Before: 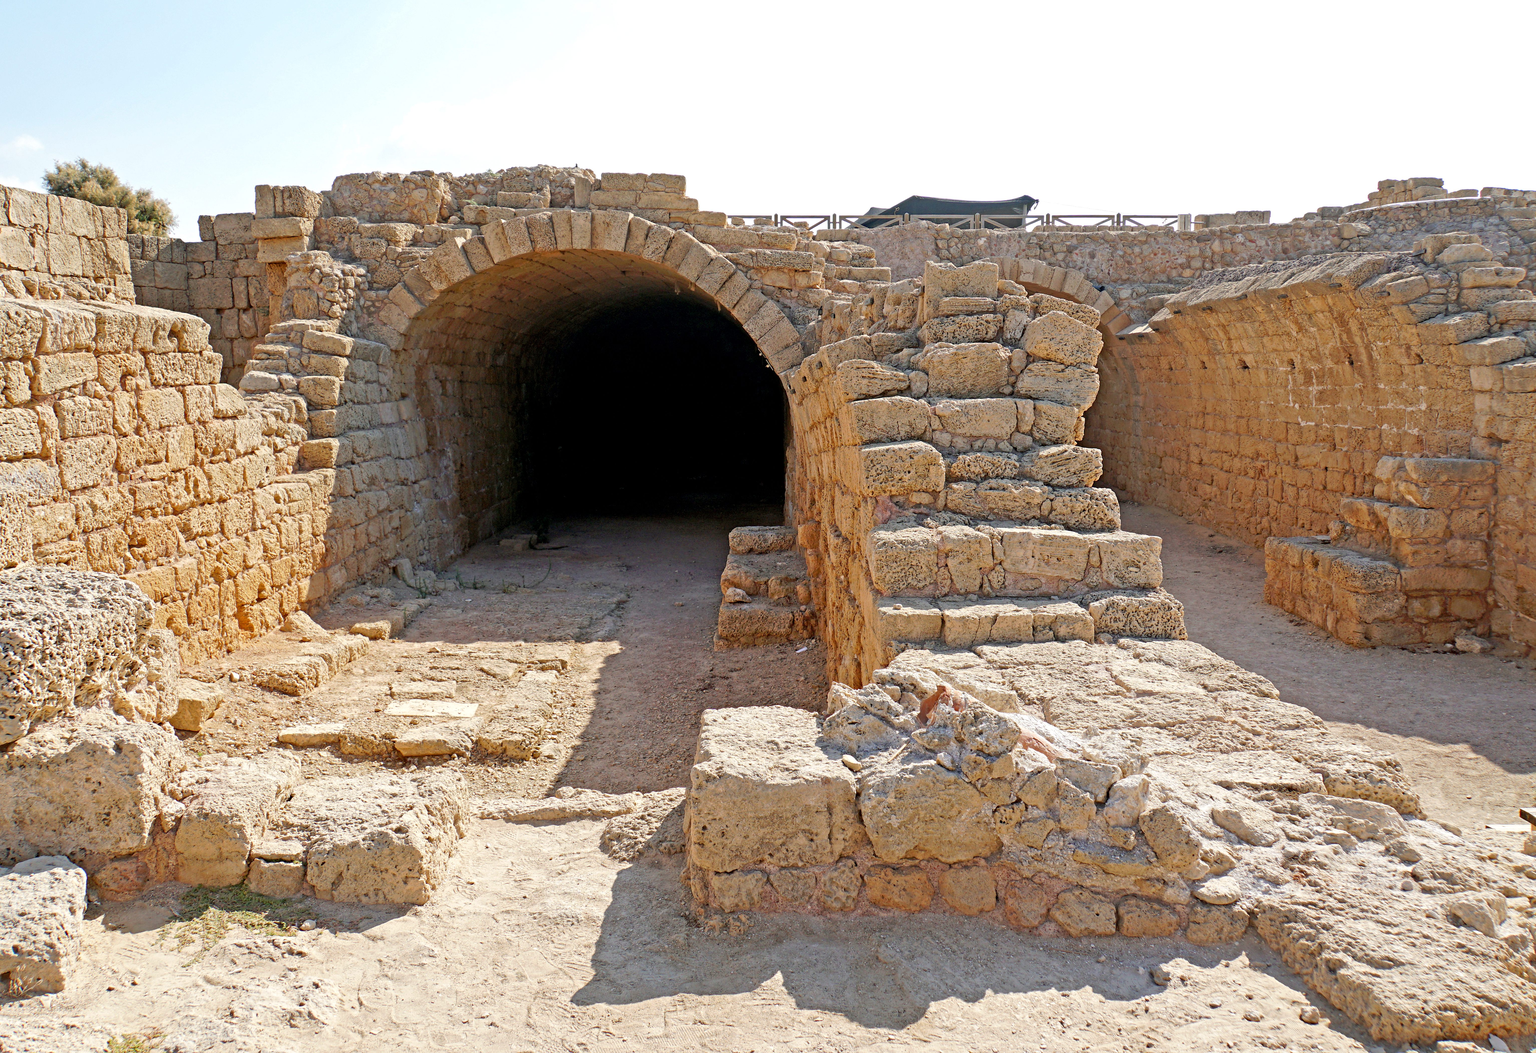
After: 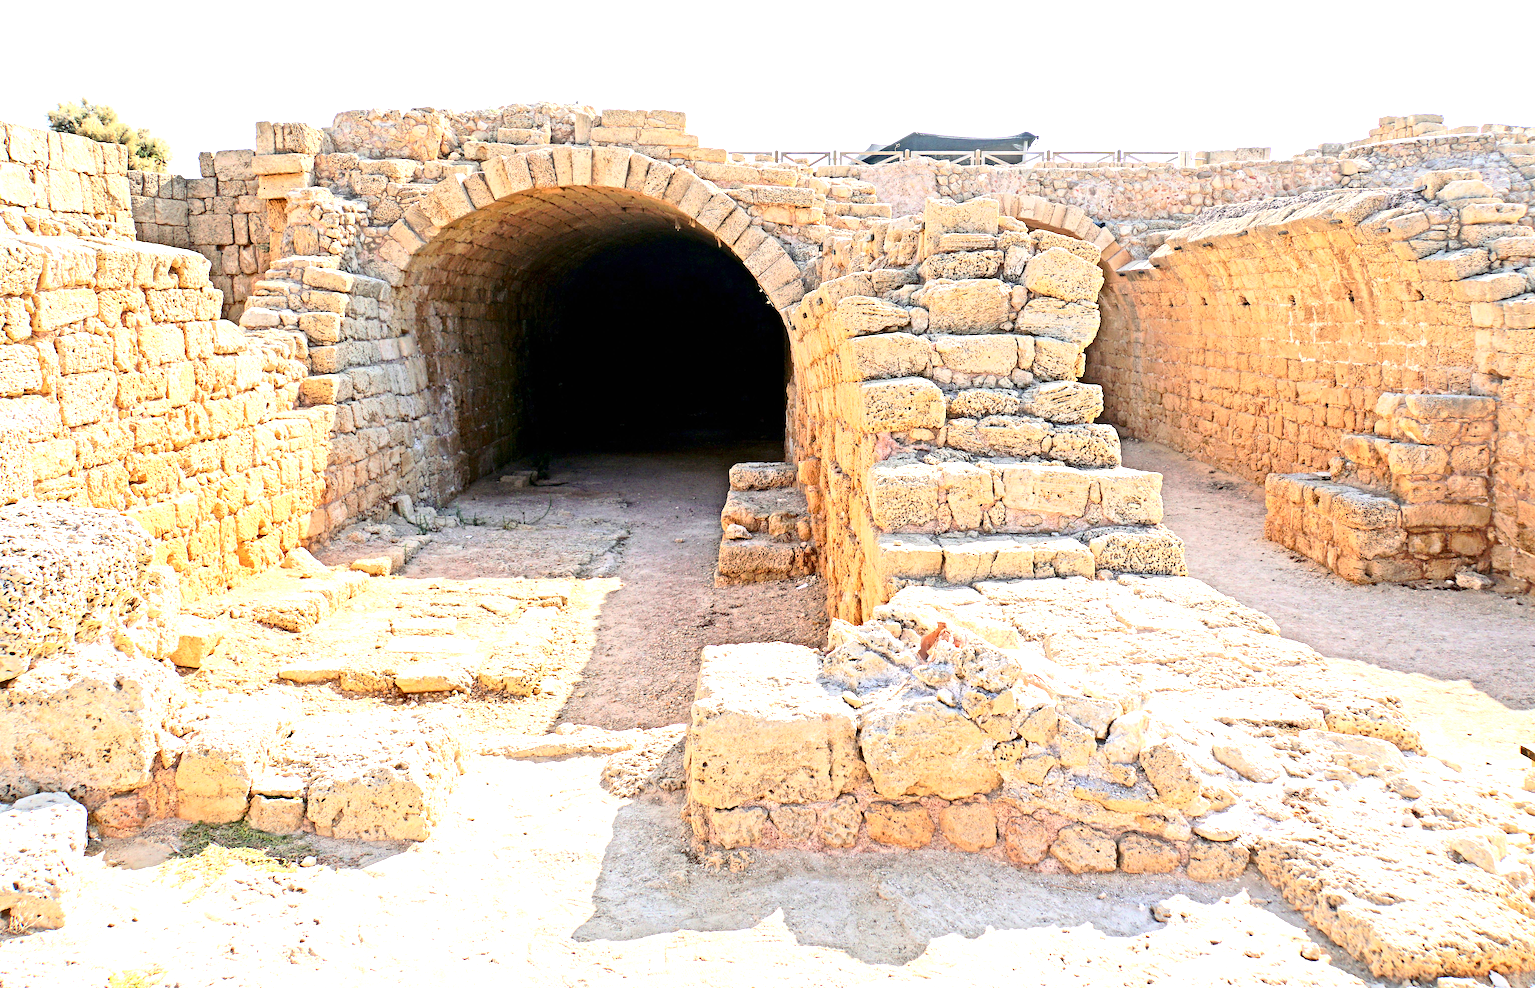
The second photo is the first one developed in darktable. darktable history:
exposure: black level correction 0, exposure 1.444 EV, compensate highlight preservation false
crop and rotate: top 6.089%
contrast brightness saturation: contrast 0.271
